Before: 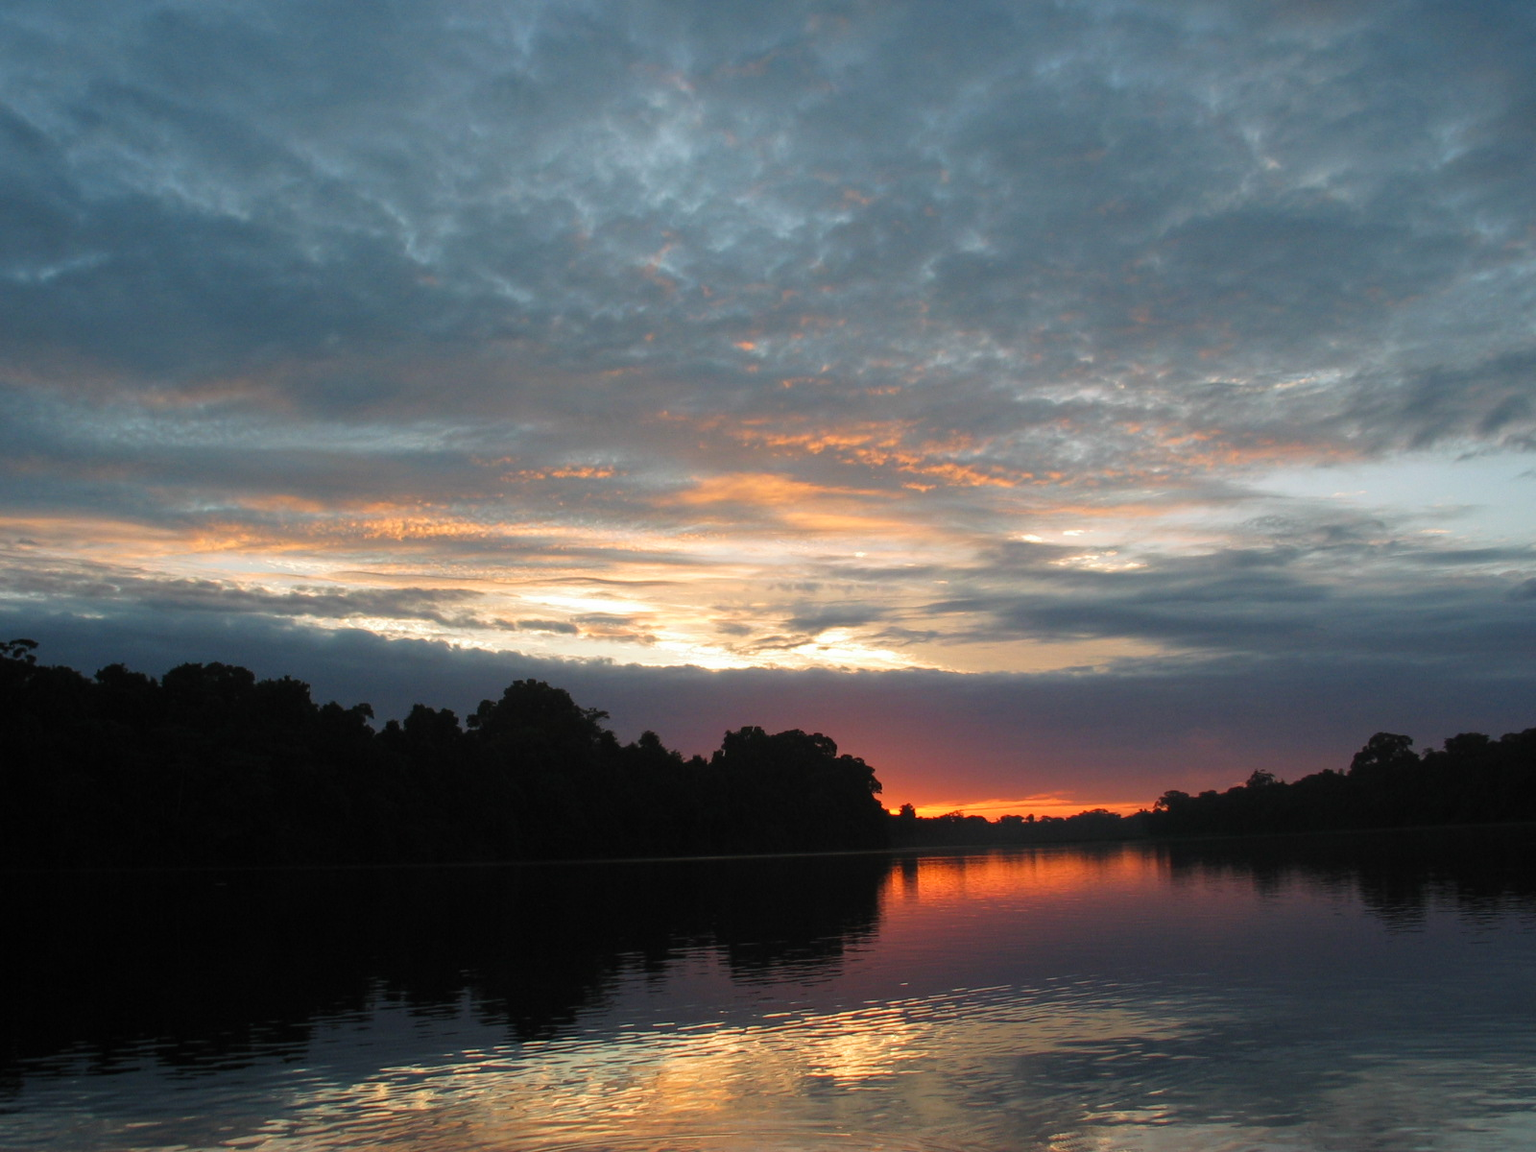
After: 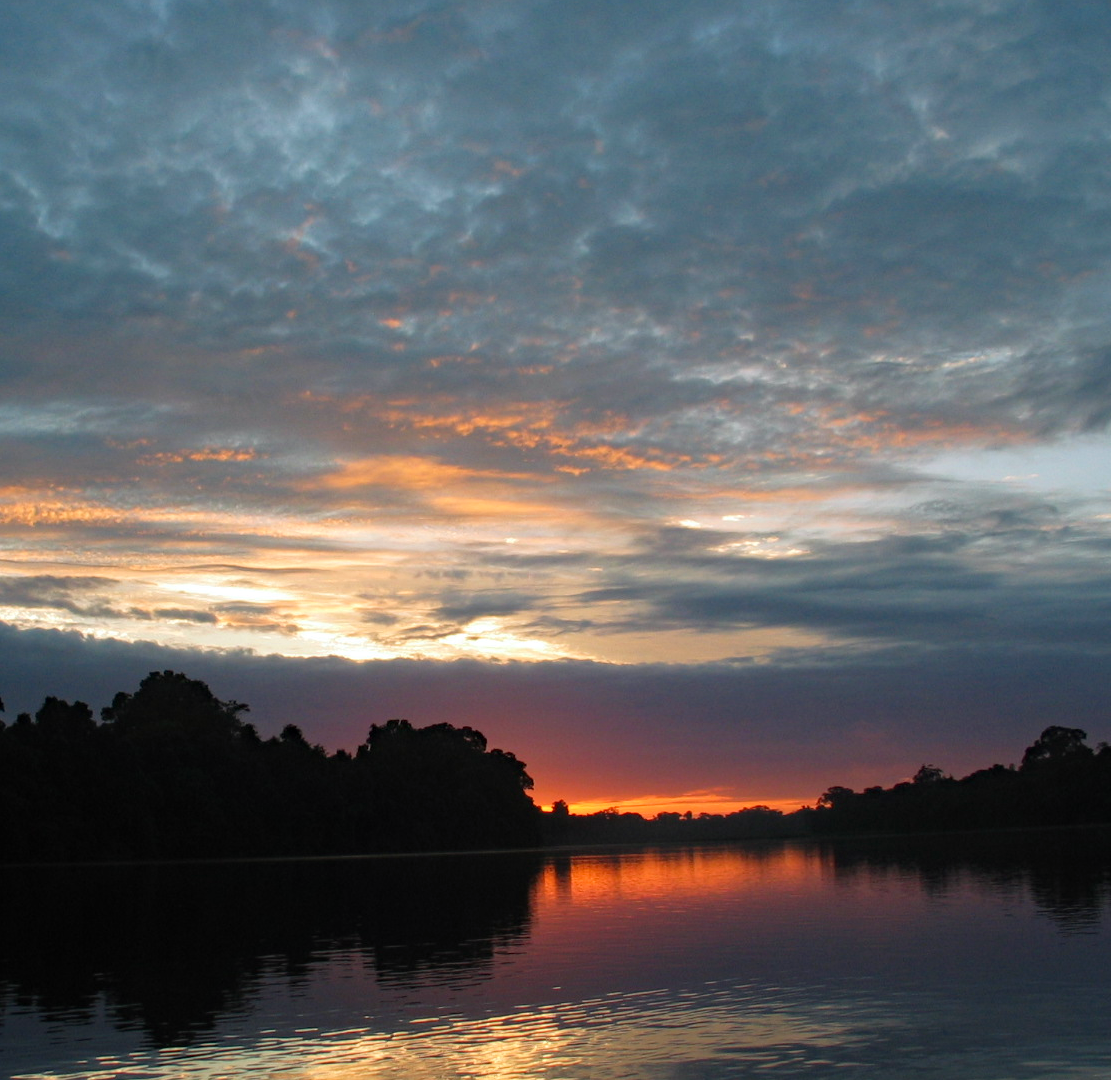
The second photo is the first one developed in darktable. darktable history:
crop and rotate: left 24.111%, top 3.137%, right 6.449%, bottom 6.785%
haze removal: compatibility mode true, adaptive false
